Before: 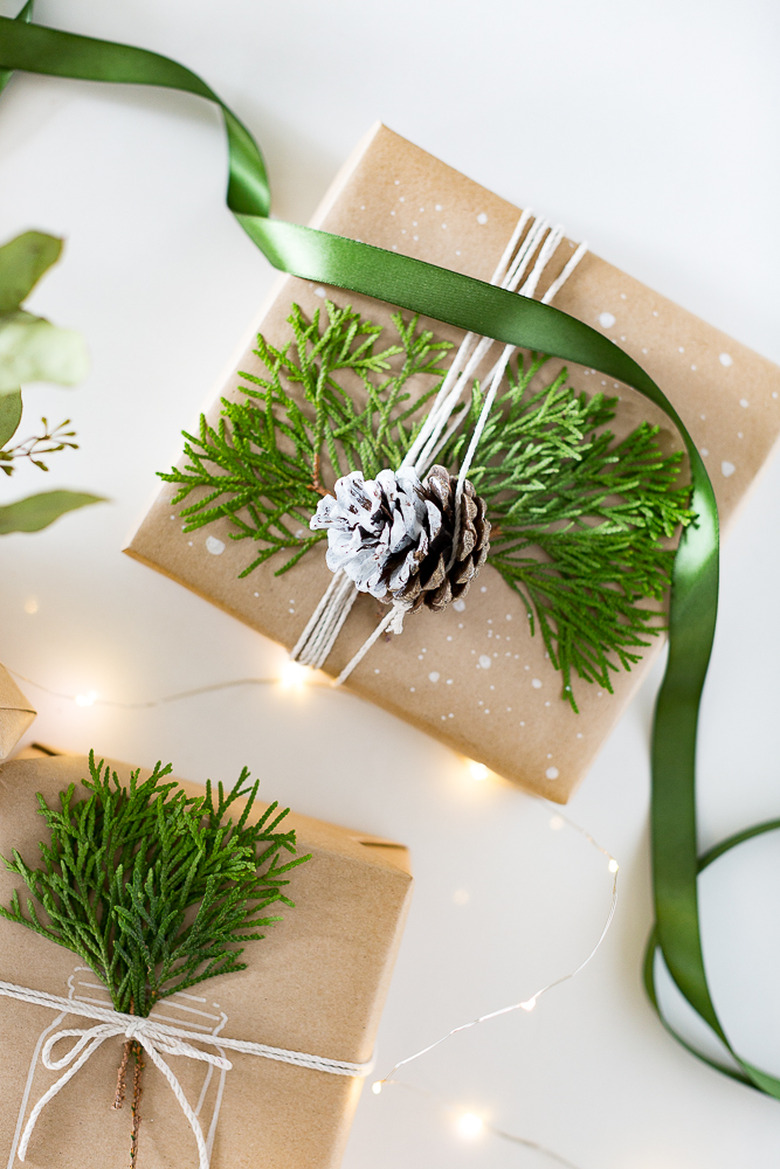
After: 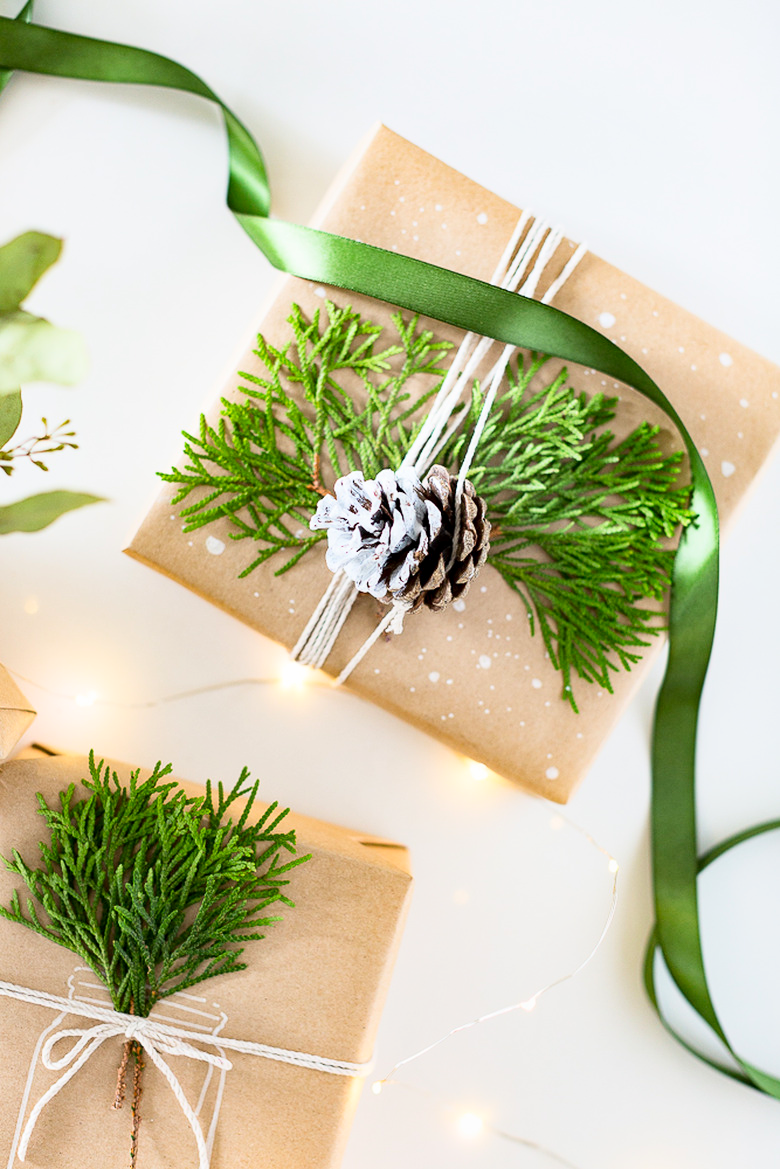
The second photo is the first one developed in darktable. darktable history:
local contrast: highlights 104%, shadows 103%, detail 119%, midtone range 0.2
tone curve: curves: ch0 [(0, 0.012) (0.093, 0.11) (0.345, 0.425) (0.457, 0.562) (0.628, 0.738) (0.839, 0.909) (0.998, 0.978)]; ch1 [(0, 0) (0.437, 0.408) (0.472, 0.47) (0.502, 0.497) (0.527, 0.523) (0.568, 0.577) (0.62, 0.66) (0.669, 0.748) (0.859, 0.899) (1, 1)]; ch2 [(0, 0) (0.33, 0.301) (0.421, 0.443) (0.473, 0.498) (0.509, 0.502) (0.535, 0.545) (0.549, 0.576) (0.644, 0.703) (1, 1)], color space Lab, linked channels, preserve colors none
